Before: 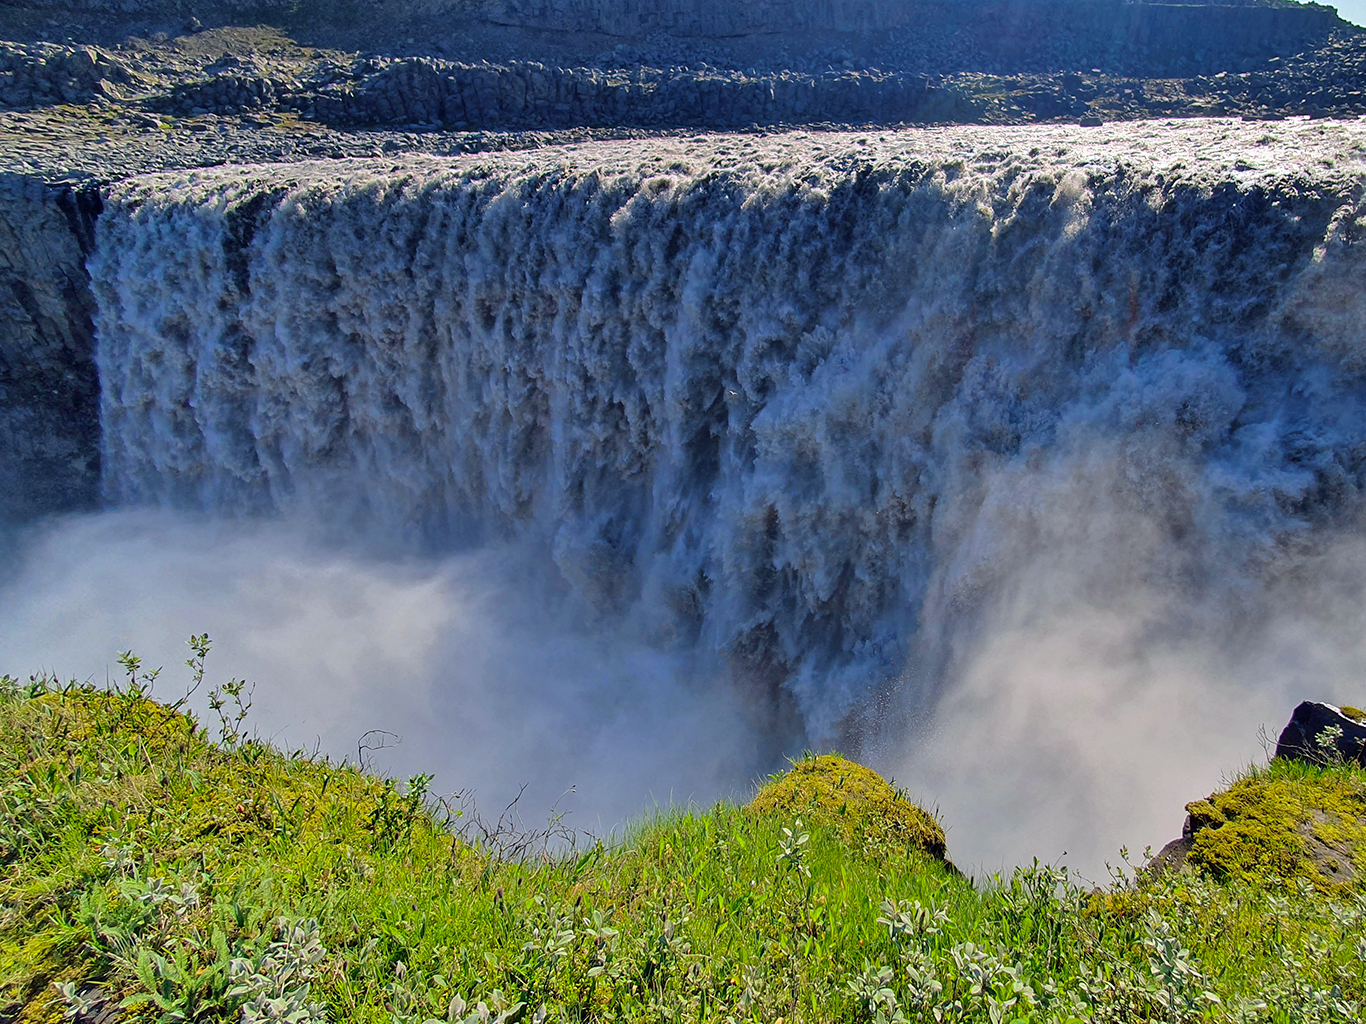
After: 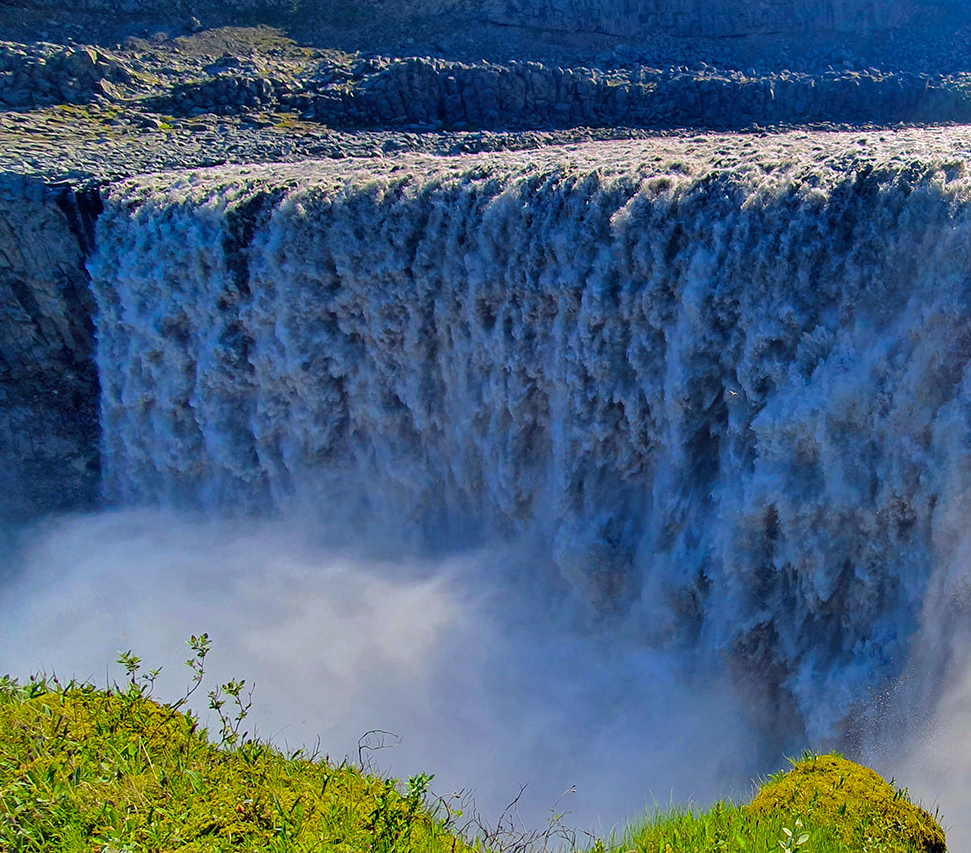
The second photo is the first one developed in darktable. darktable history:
color balance rgb: perceptual saturation grading › global saturation 30%, global vibrance 20%
crop: right 28.885%, bottom 16.626%
